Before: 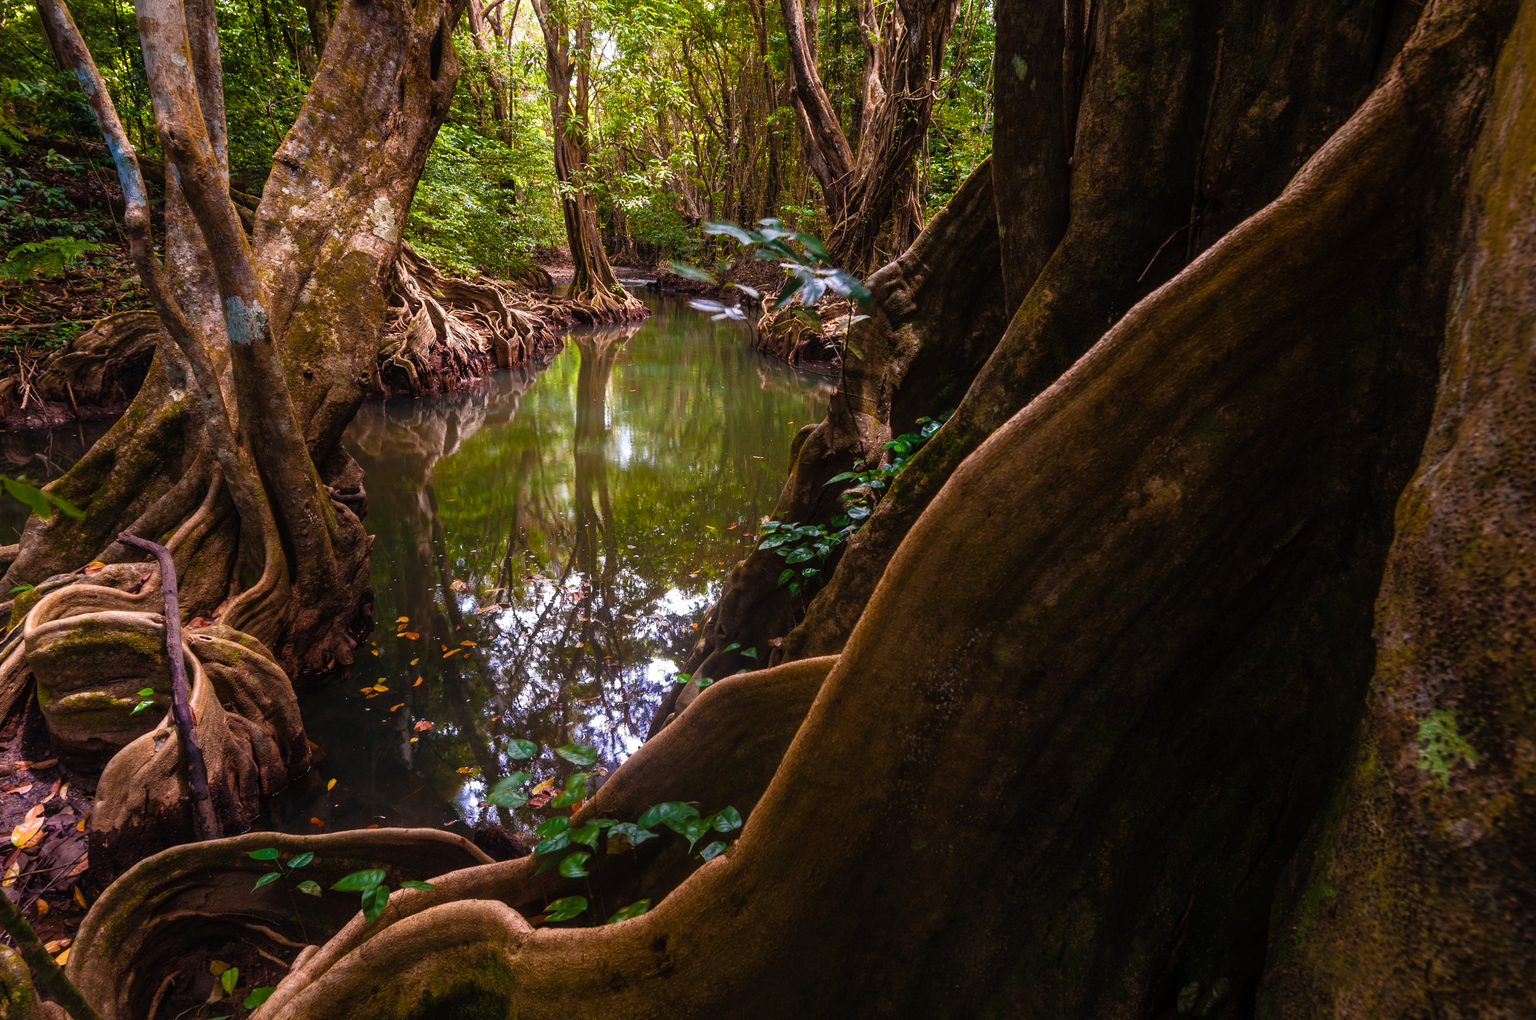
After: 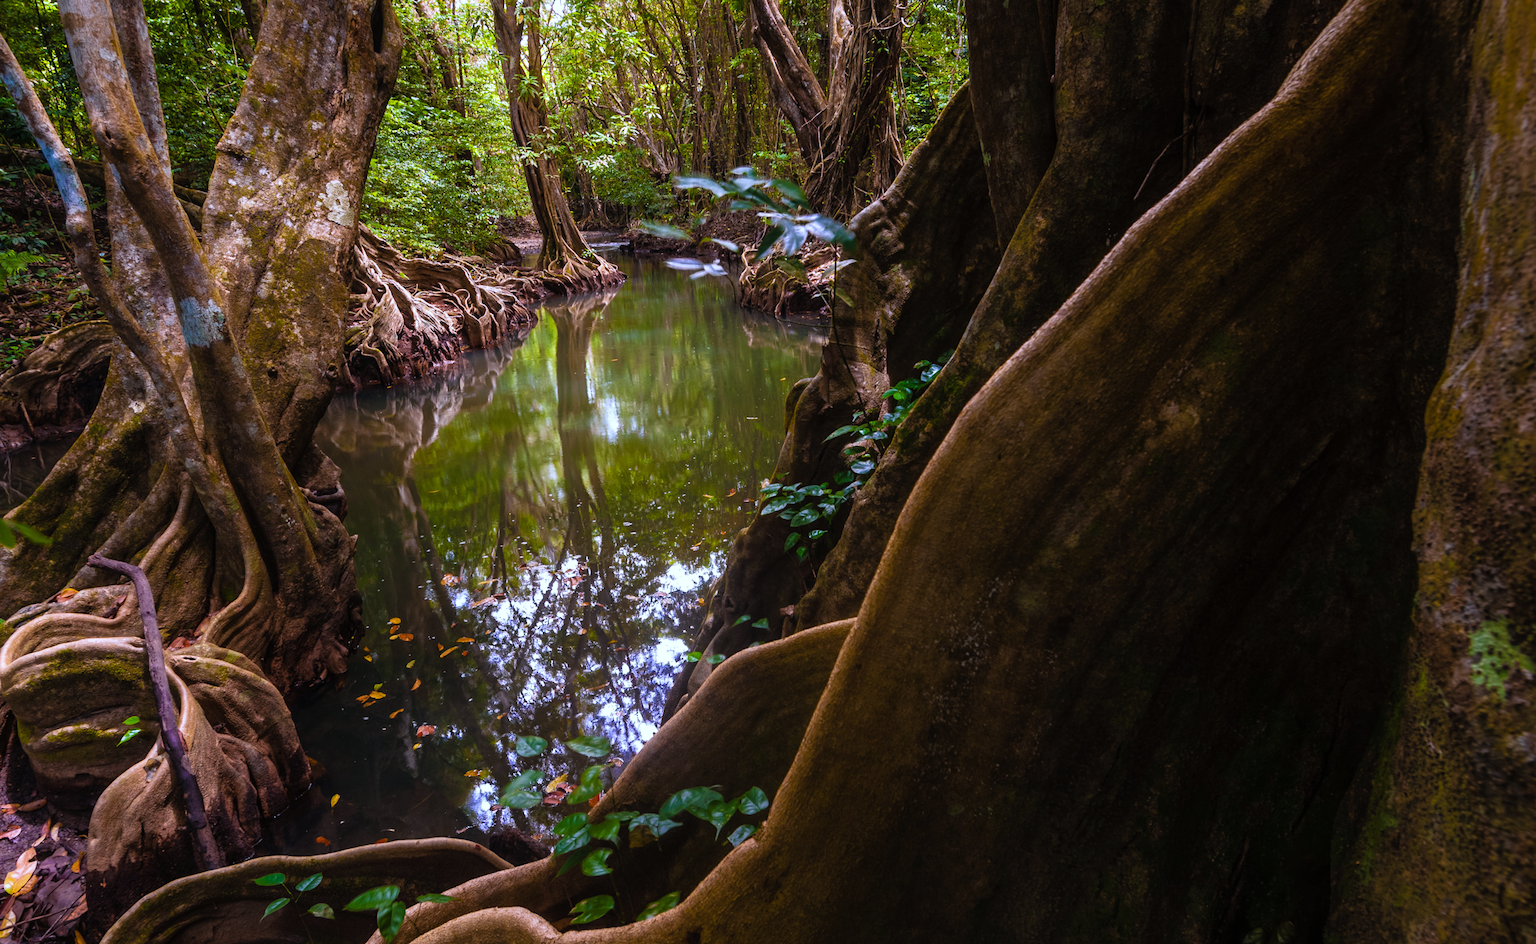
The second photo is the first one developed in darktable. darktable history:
white balance: red 0.948, green 1.02, blue 1.176
rotate and perspective: rotation -5°, crop left 0.05, crop right 0.952, crop top 0.11, crop bottom 0.89
